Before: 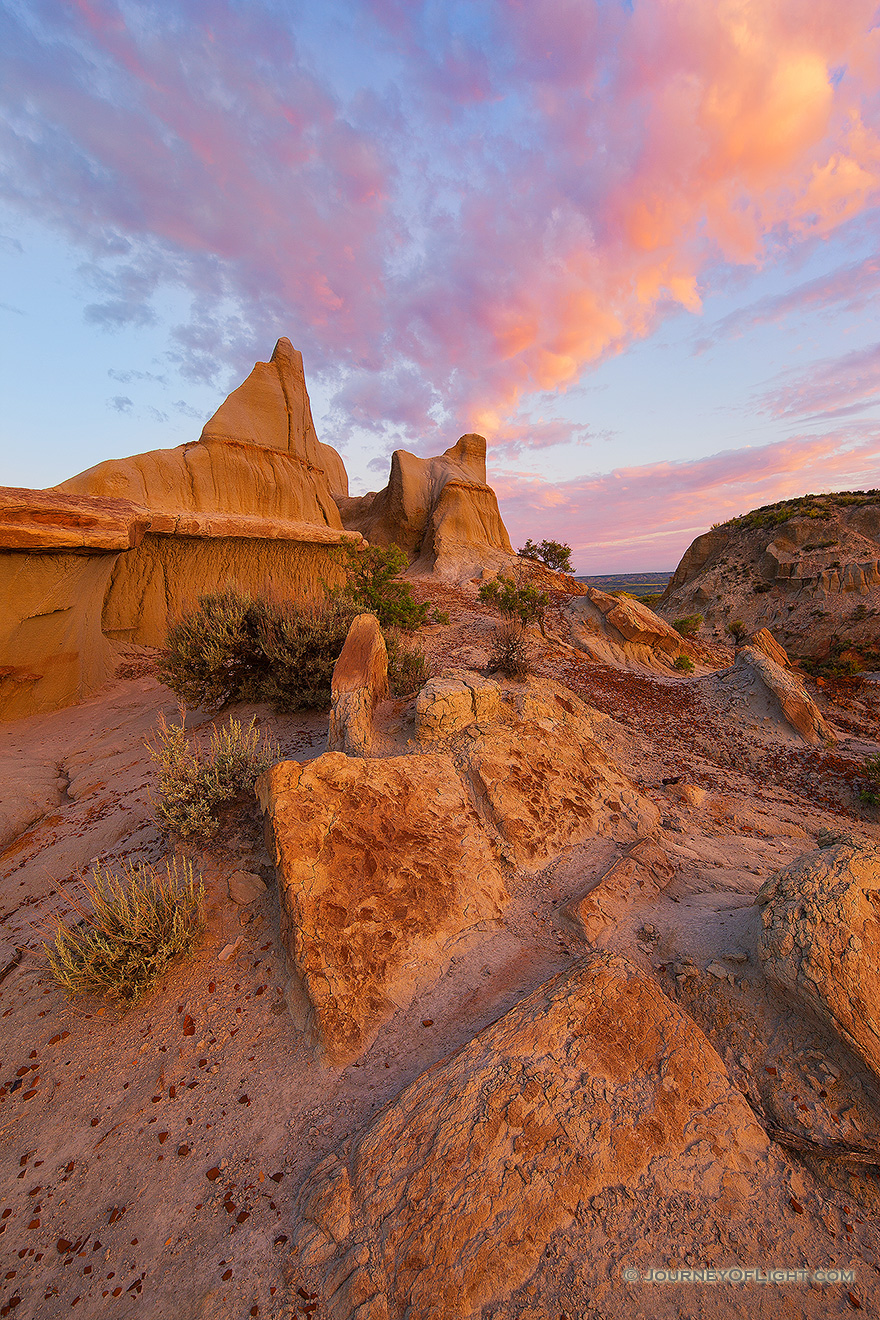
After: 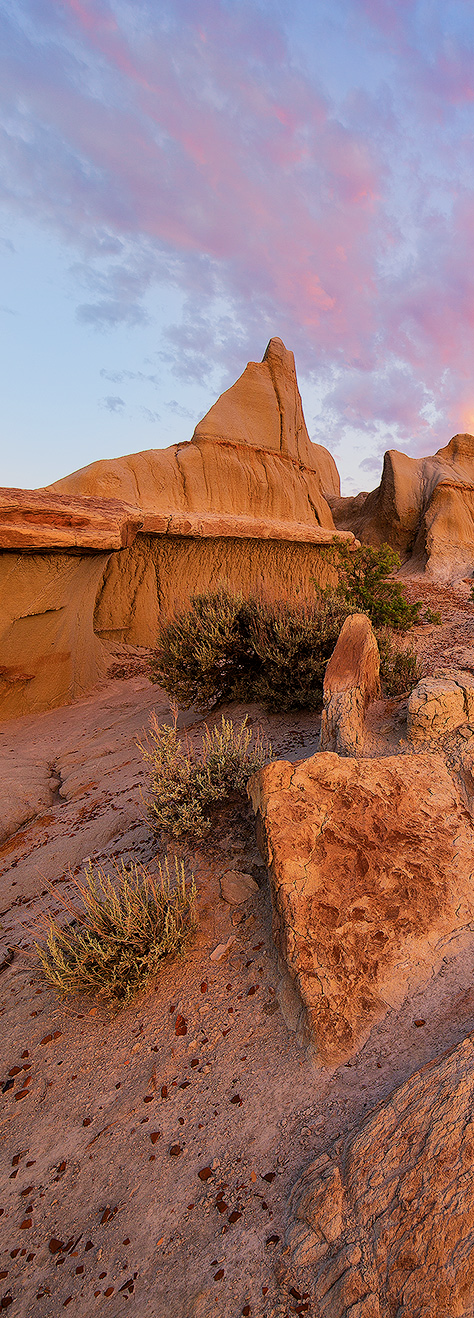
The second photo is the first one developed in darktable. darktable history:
tone equalizer: -8 EV -0.771 EV, -7 EV -0.685 EV, -6 EV -0.596 EV, -5 EV -0.403 EV, -3 EV 0.403 EV, -2 EV 0.6 EV, -1 EV 0.695 EV, +0 EV 0.728 EV, edges refinement/feathering 500, mask exposure compensation -1.57 EV, preserve details no
crop: left 0.917%, right 45.204%, bottom 0.082%
filmic rgb: middle gray luminance 18.32%, black relative exposure -10.42 EV, white relative exposure 3.42 EV, target black luminance 0%, hardness 6.04, latitude 98.17%, contrast 0.848, shadows ↔ highlights balance 0.709%
